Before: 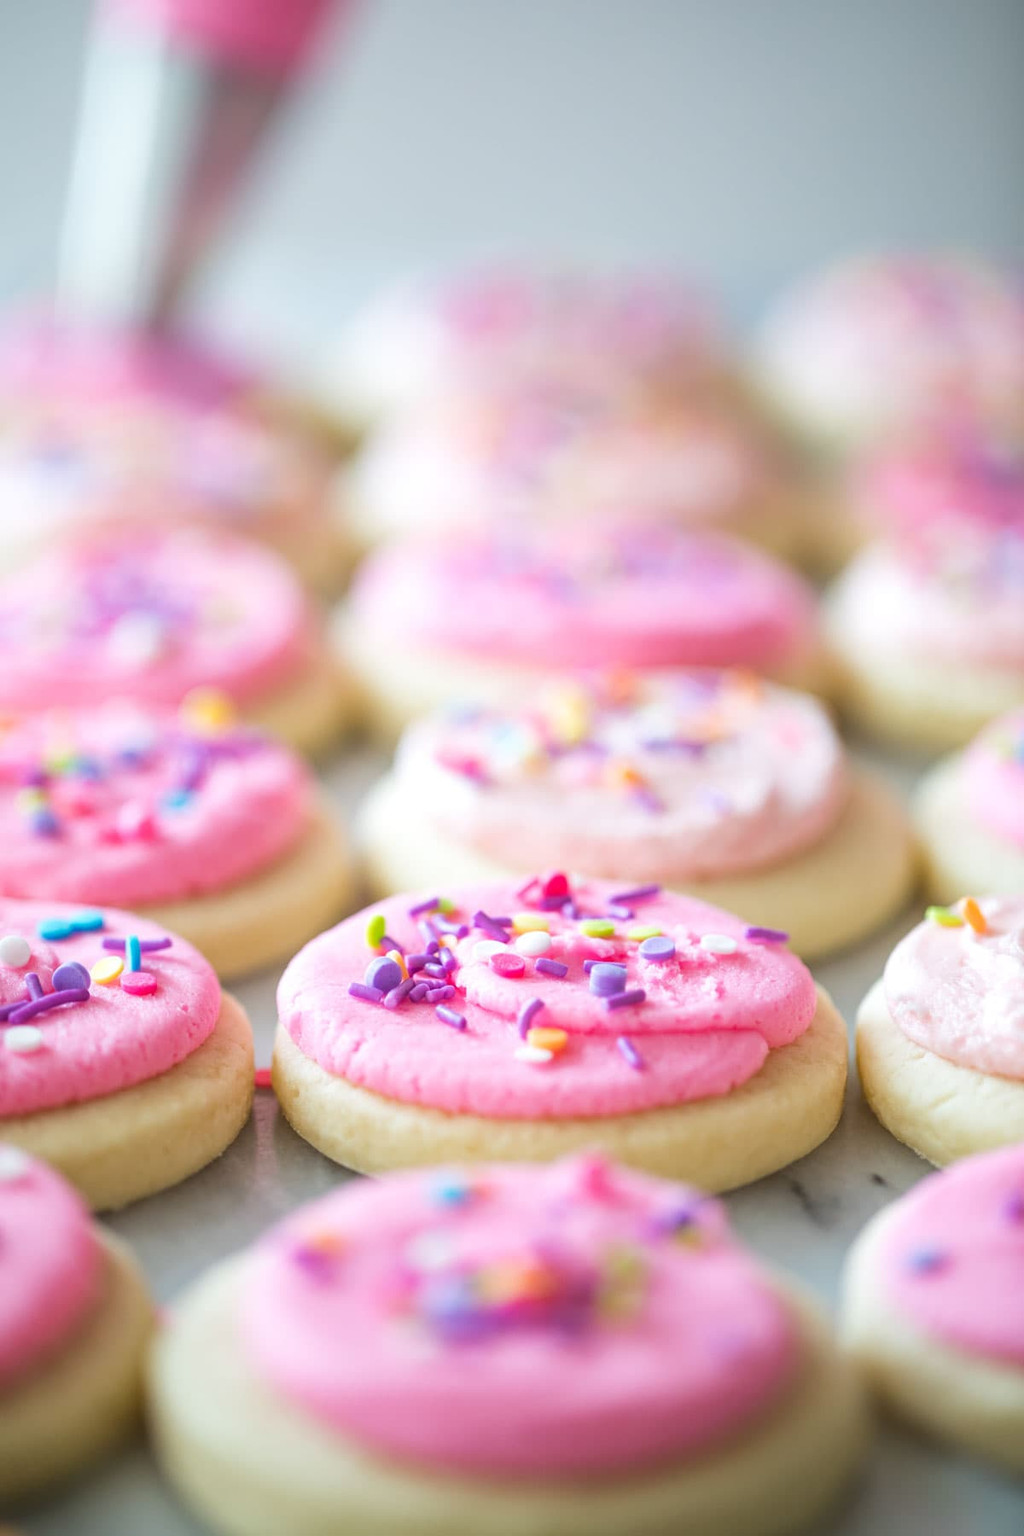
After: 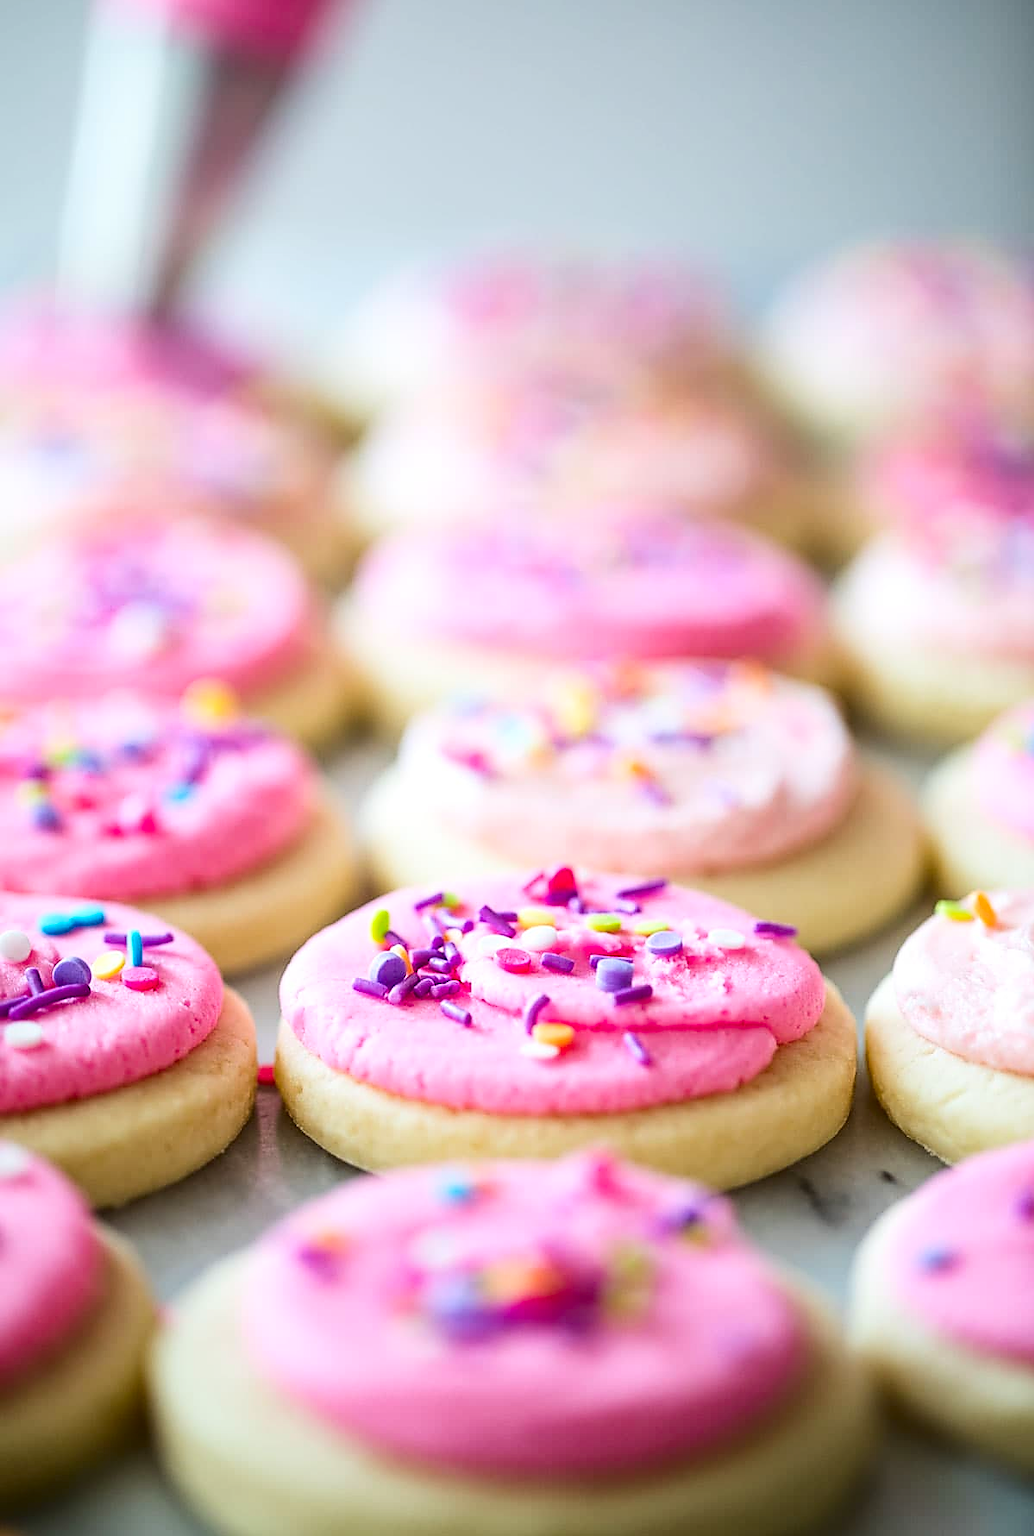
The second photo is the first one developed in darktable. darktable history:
sharpen: radius 1.4, amount 1.25, threshold 0.7
crop: top 1.049%, right 0.001%
contrast brightness saturation: contrast 0.21, brightness -0.11, saturation 0.21
